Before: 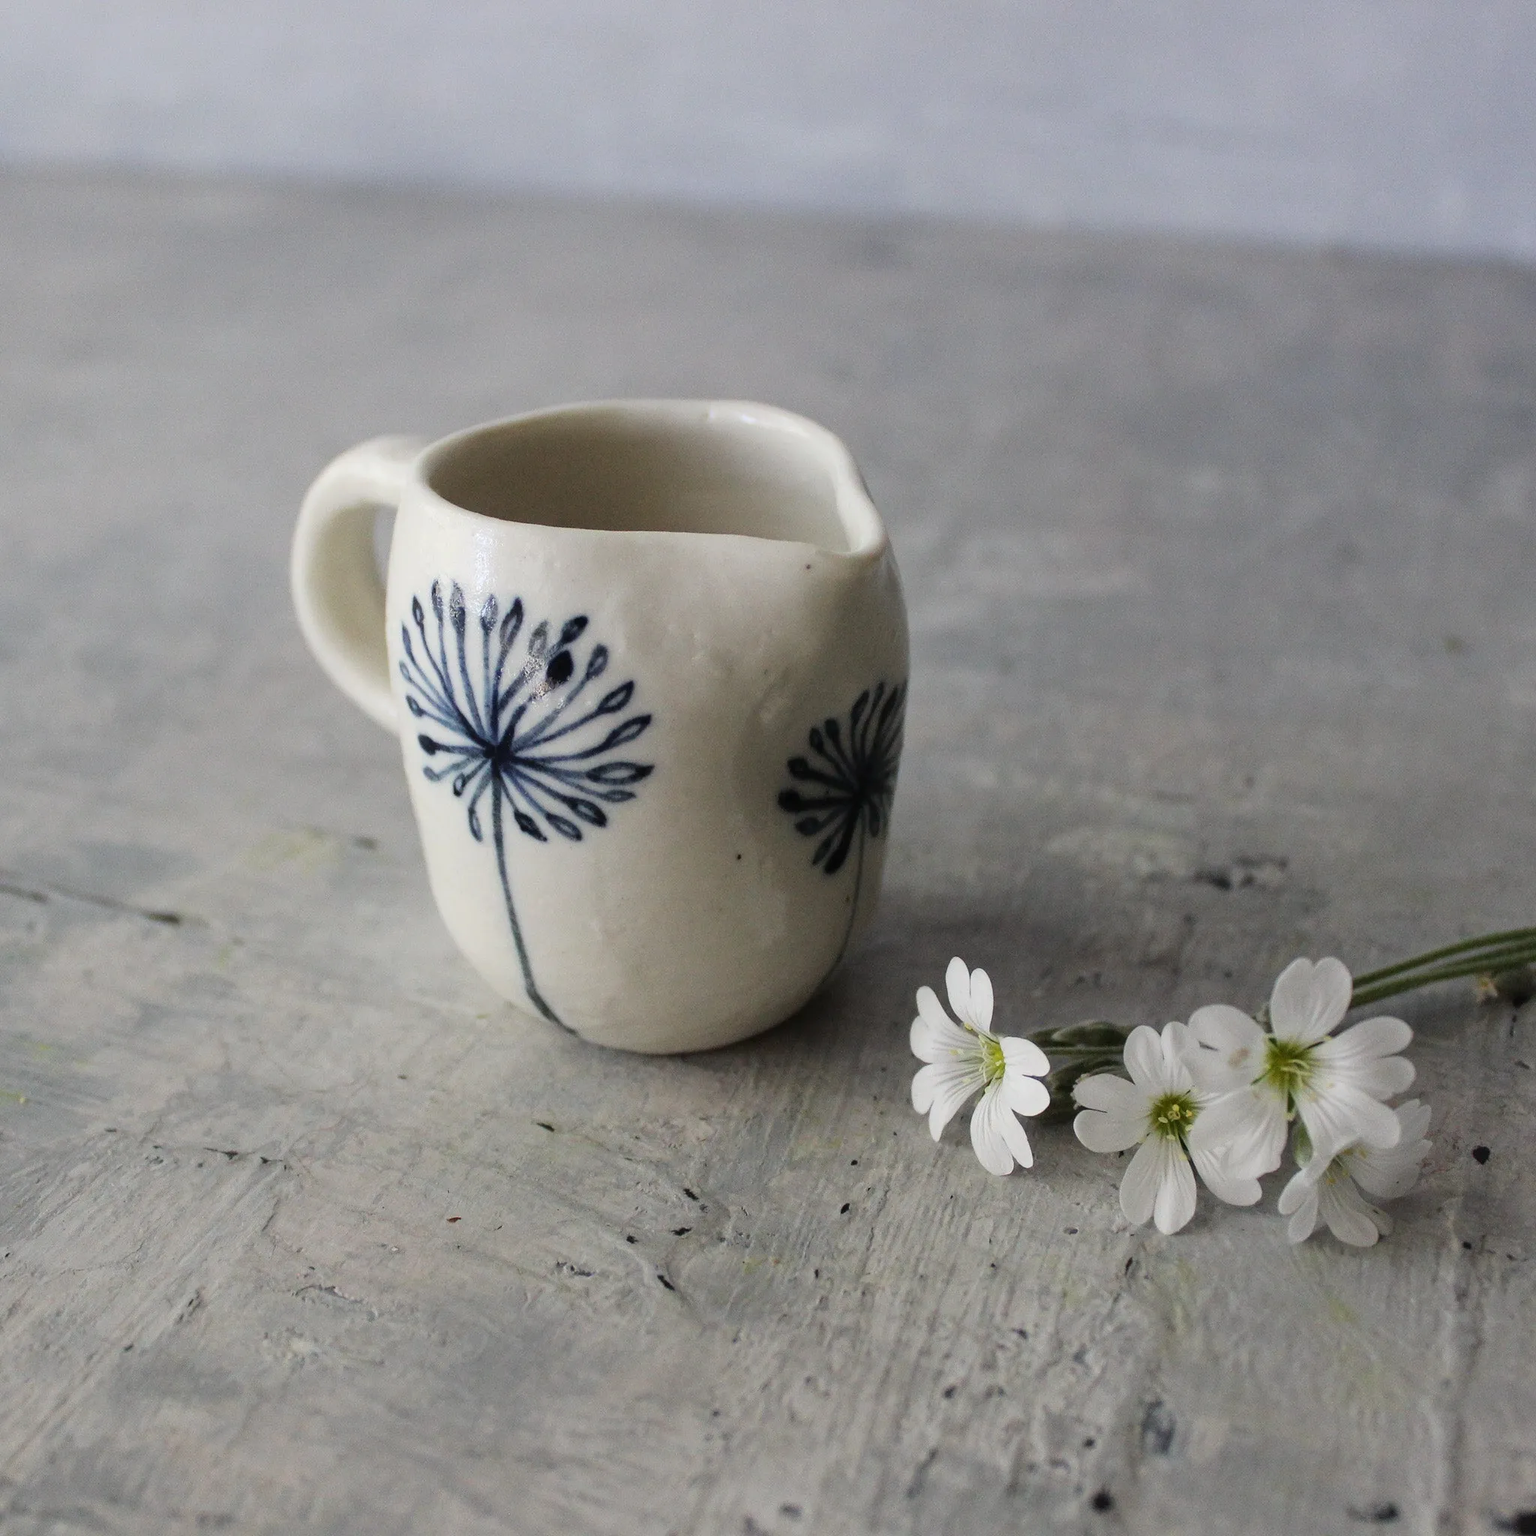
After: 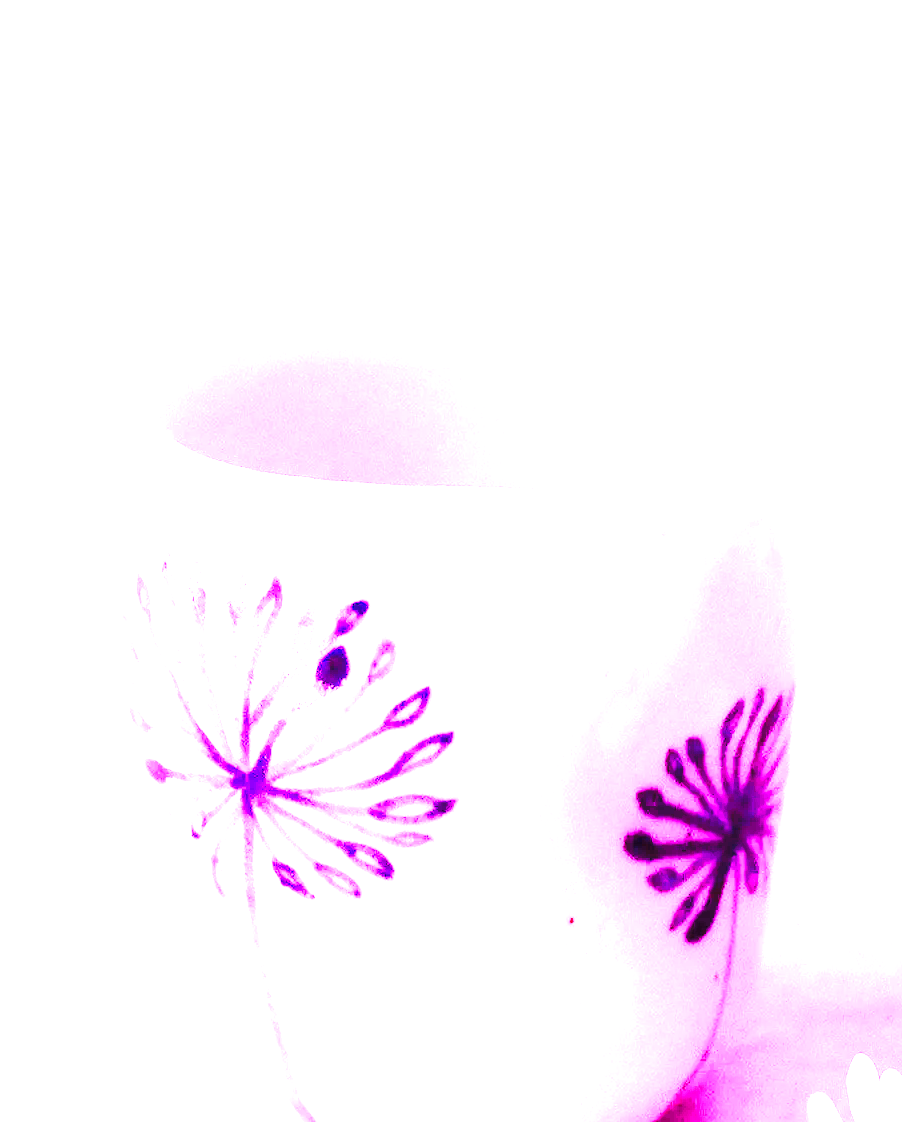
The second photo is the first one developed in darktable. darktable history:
crop: left 20.248%, top 10.86%, right 35.675%, bottom 34.321%
tone equalizer: -8 EV -0.417 EV, -7 EV -0.389 EV, -6 EV -0.333 EV, -5 EV -0.222 EV, -3 EV 0.222 EV, -2 EV 0.333 EV, -1 EV 0.389 EV, +0 EV 0.417 EV, edges refinement/feathering 500, mask exposure compensation -1.57 EV, preserve details no
white balance: red 8, blue 8
tone curve: curves: ch0 [(0, 0) (0.003, 0.009) (0.011, 0.019) (0.025, 0.034) (0.044, 0.057) (0.069, 0.082) (0.1, 0.104) (0.136, 0.131) (0.177, 0.165) (0.224, 0.212) (0.277, 0.279) (0.335, 0.342) (0.399, 0.401) (0.468, 0.477) (0.543, 0.572) (0.623, 0.675) (0.709, 0.772) (0.801, 0.85) (0.898, 0.942) (1, 1)], preserve colors none
